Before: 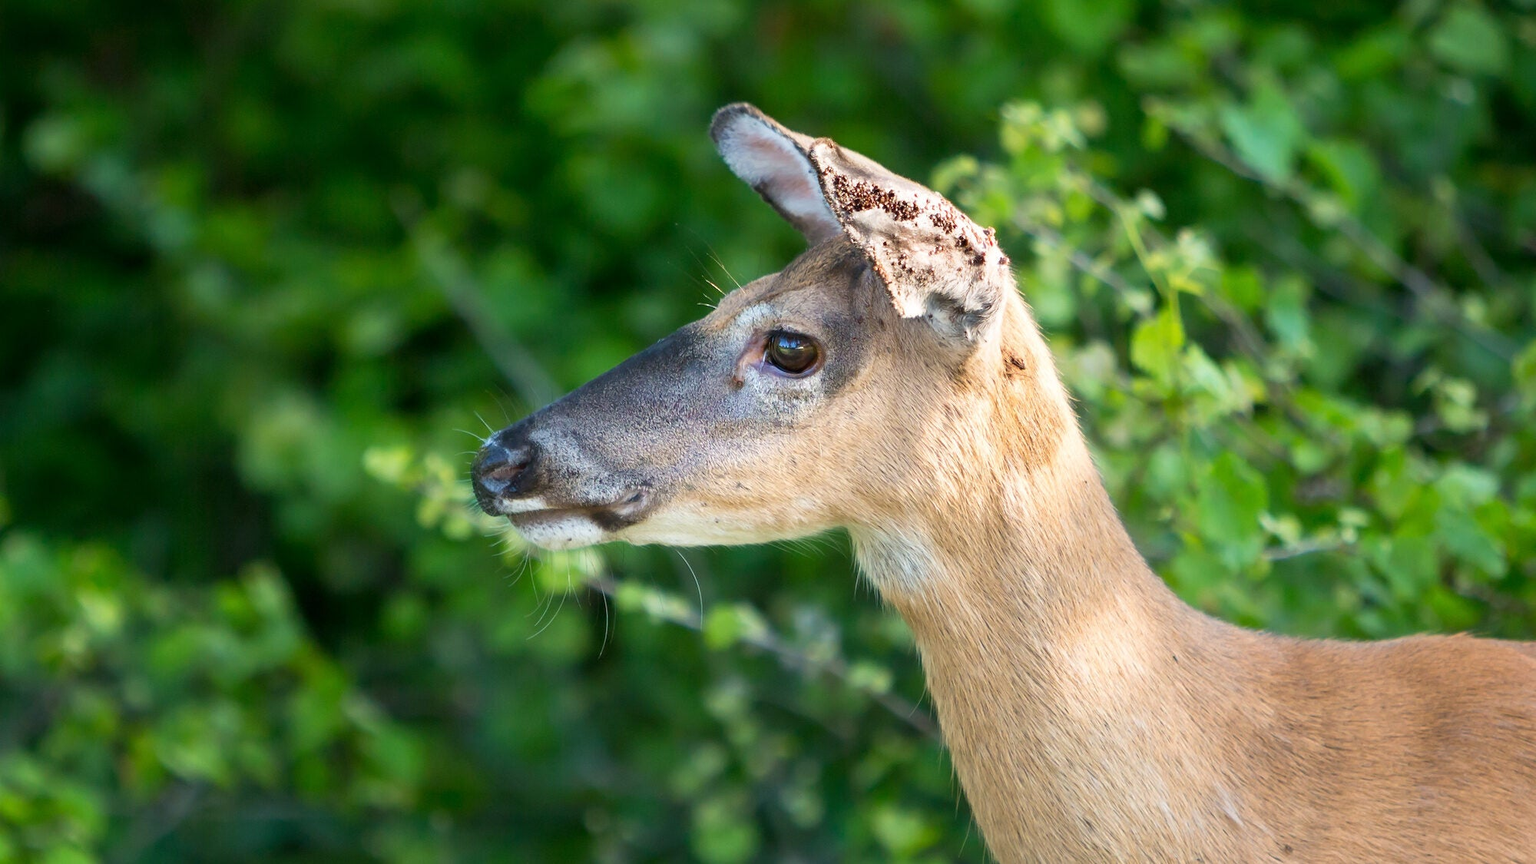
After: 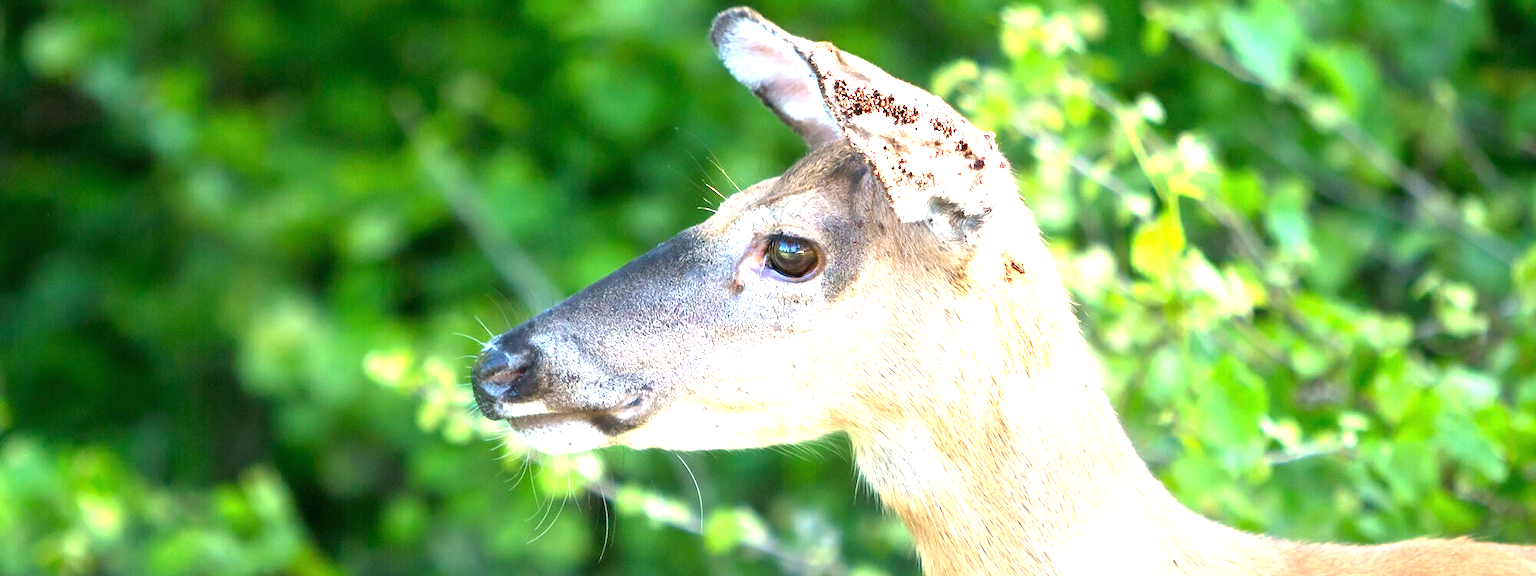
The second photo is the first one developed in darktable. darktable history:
rgb levels: preserve colors max RGB
crop: top 11.166%, bottom 22.168%
exposure: black level correction 0, exposure 1.5 EV, compensate exposure bias true, compensate highlight preservation false
